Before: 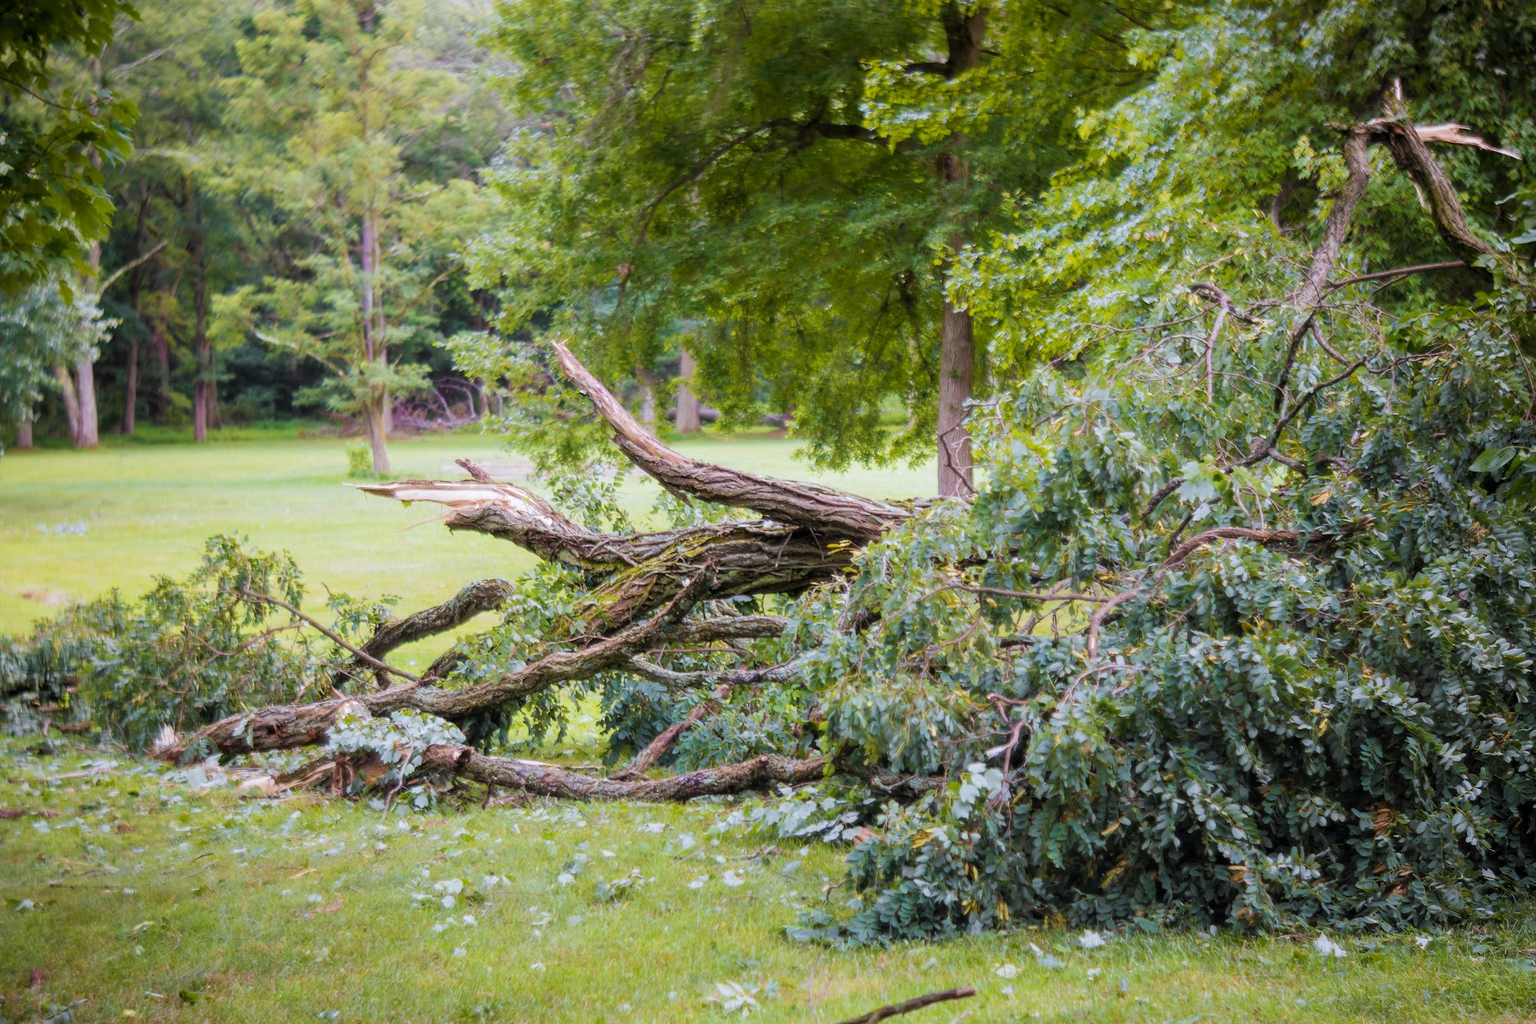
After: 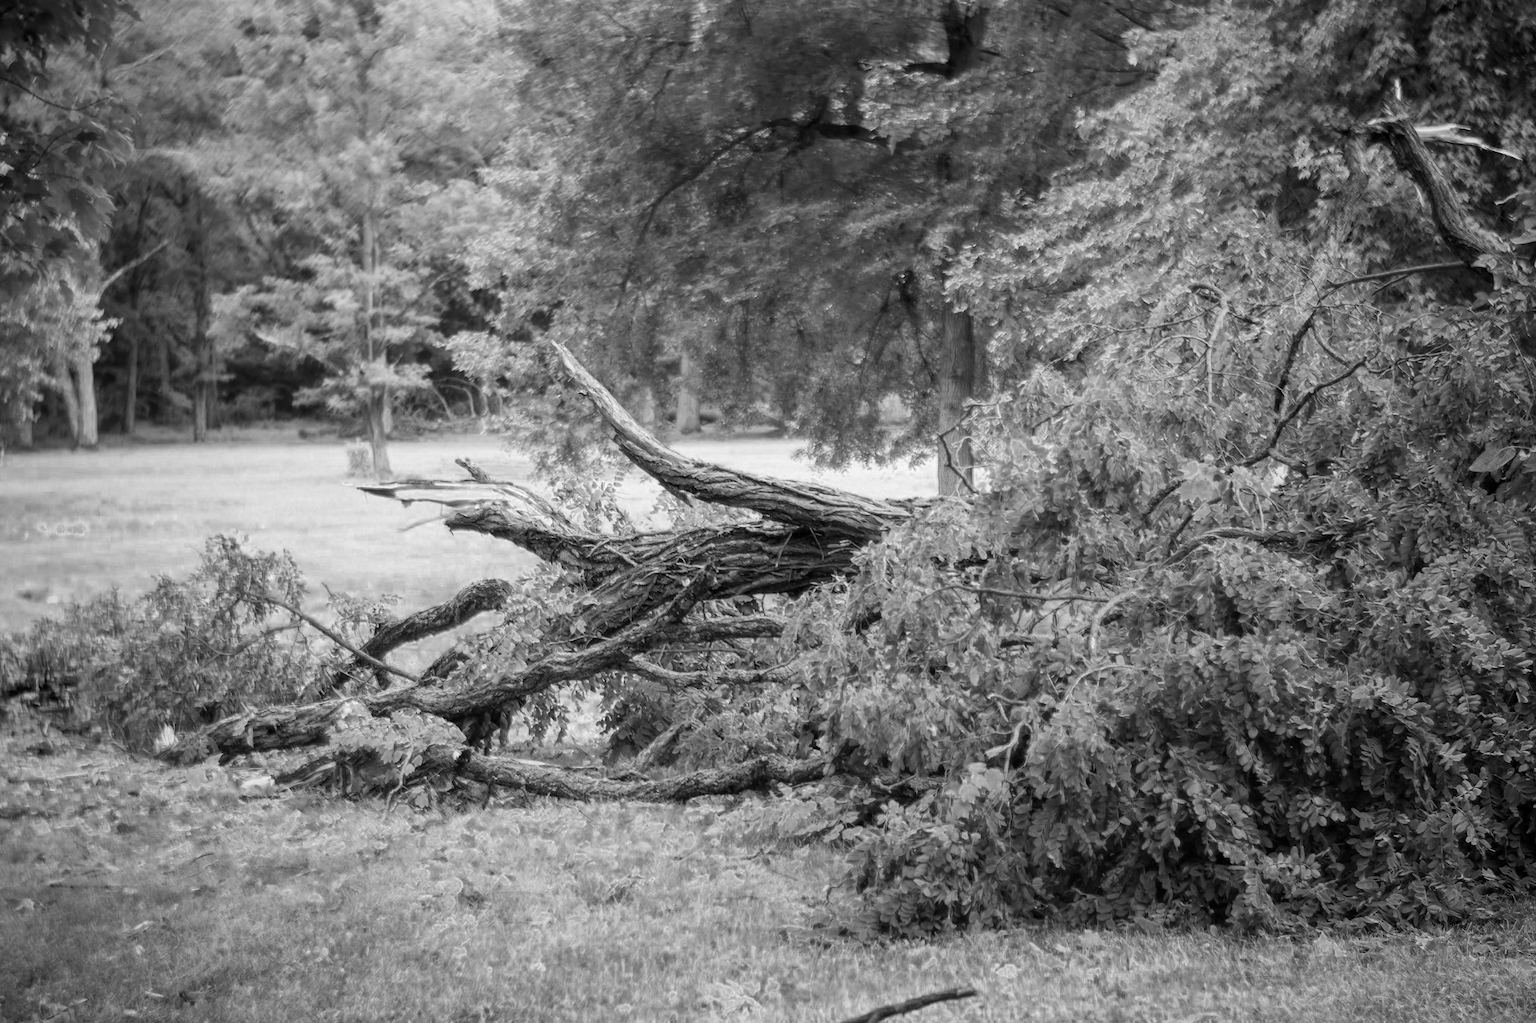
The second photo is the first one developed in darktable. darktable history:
white balance: red 0.982, blue 1.018
tone equalizer: on, module defaults
color zones: curves: ch0 [(0.002, 0.429) (0.121, 0.212) (0.198, 0.113) (0.276, 0.344) (0.331, 0.541) (0.41, 0.56) (0.482, 0.289) (0.619, 0.227) (0.721, 0.18) (0.821, 0.435) (0.928, 0.555) (1, 0.587)]; ch1 [(0, 0) (0.143, 0) (0.286, 0) (0.429, 0) (0.571, 0) (0.714, 0) (0.857, 0)]
